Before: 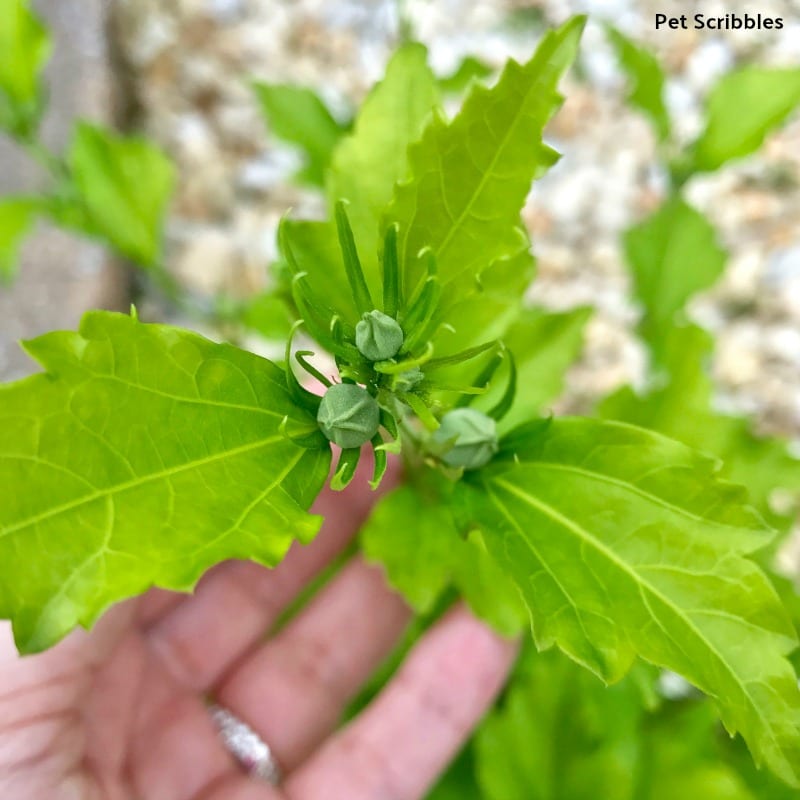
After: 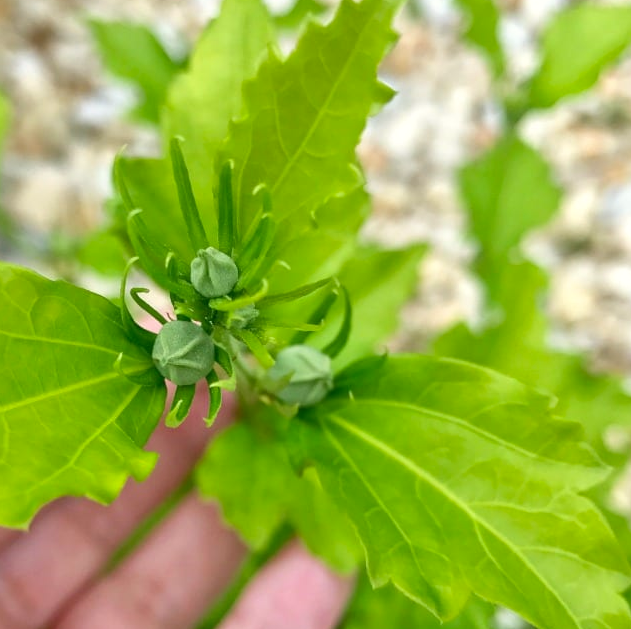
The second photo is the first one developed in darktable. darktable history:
crop and rotate: left 20.651%, top 7.923%, right 0.445%, bottom 13.348%
color correction: highlights b* 2.97
